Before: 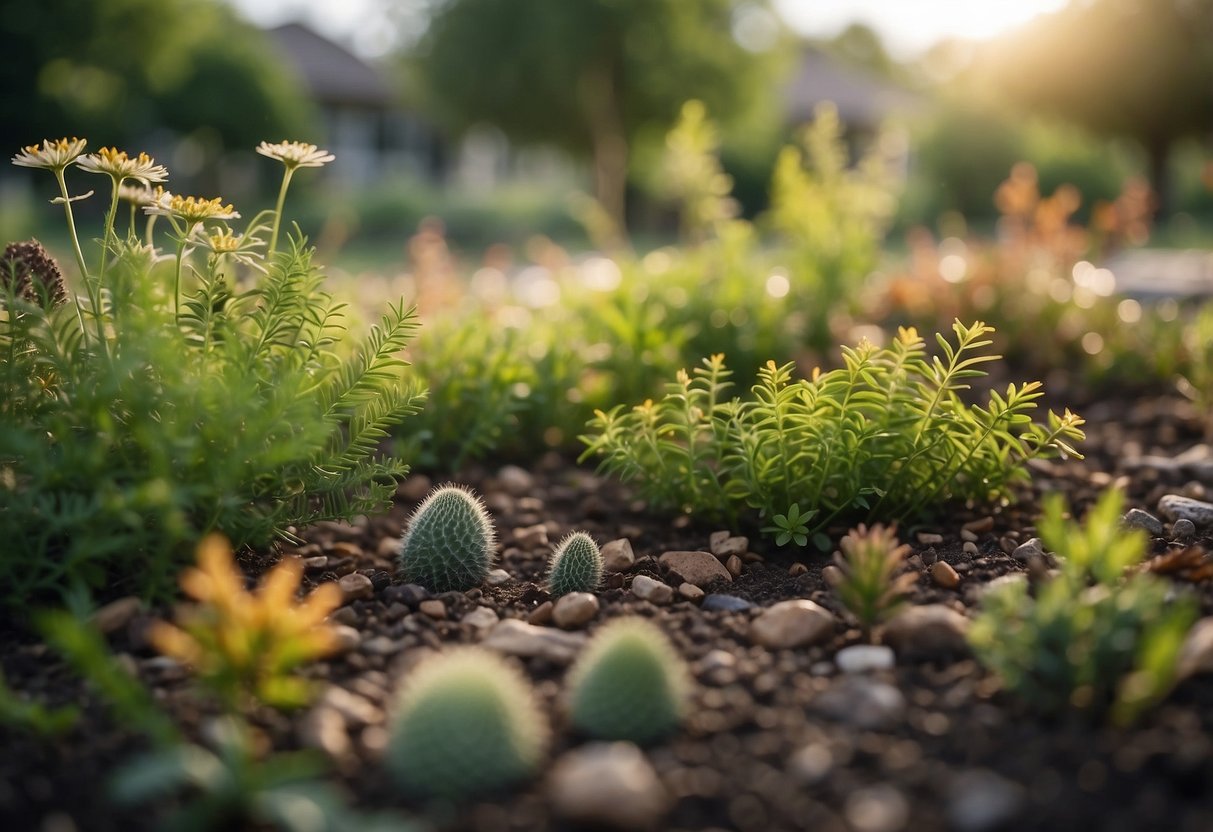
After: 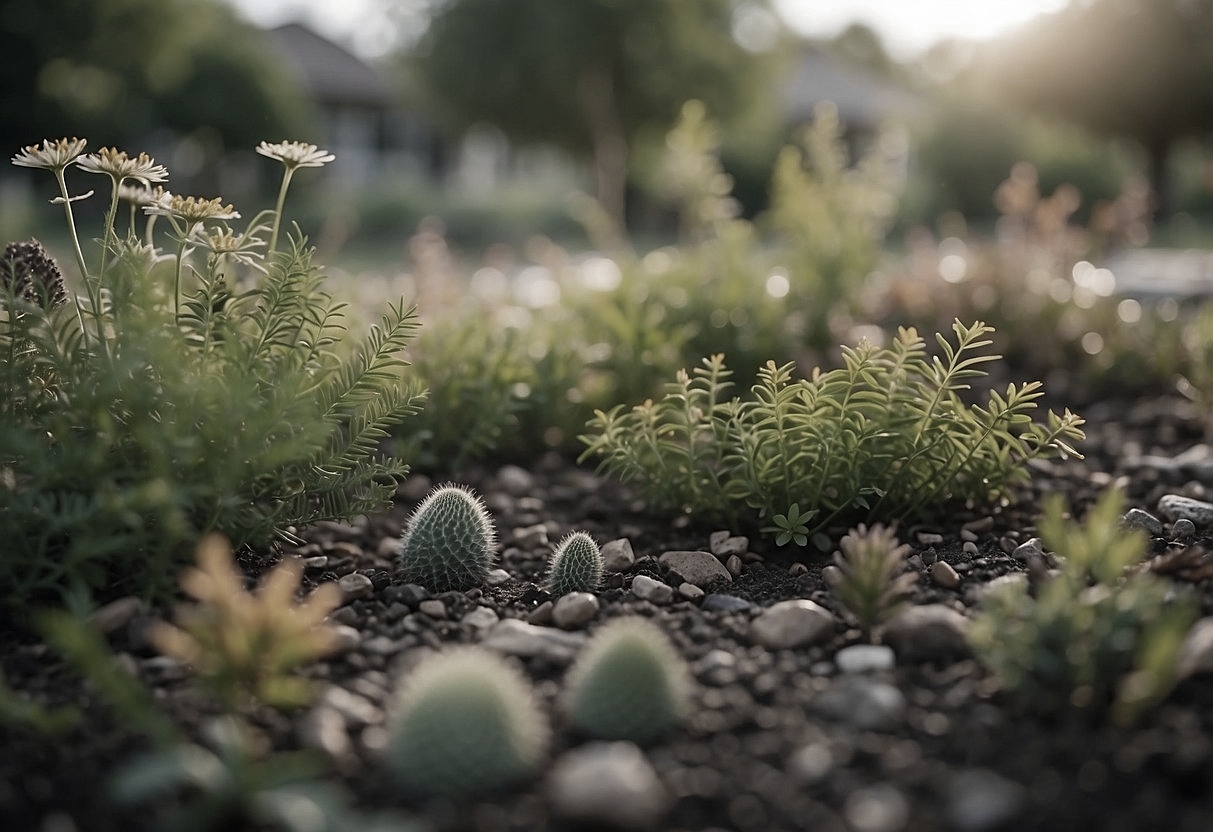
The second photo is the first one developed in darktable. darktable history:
color zones: curves: ch0 [(0, 0.487) (0.241, 0.395) (0.434, 0.373) (0.658, 0.412) (0.838, 0.487)]; ch1 [(0, 0) (0.053, 0.053) (0.211, 0.202) (0.579, 0.259) (0.781, 0.241)]
sharpen: on, module defaults
